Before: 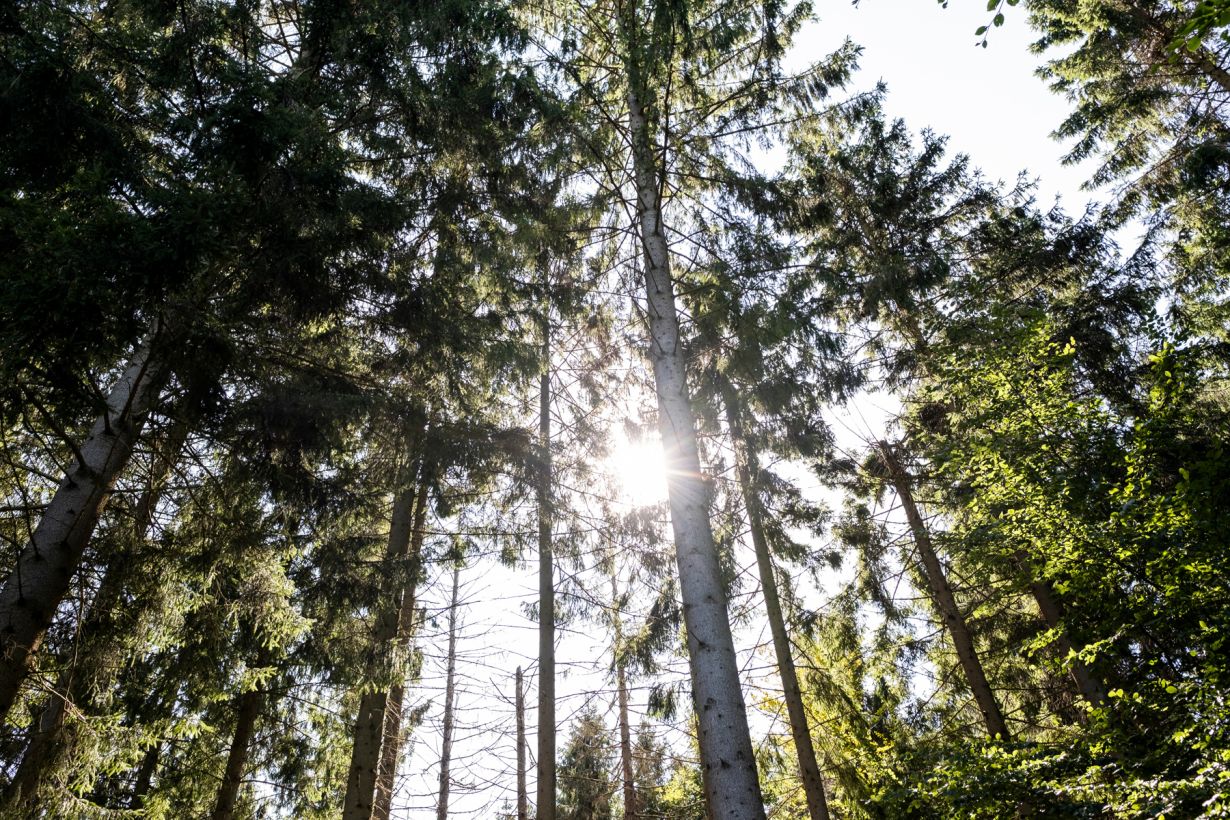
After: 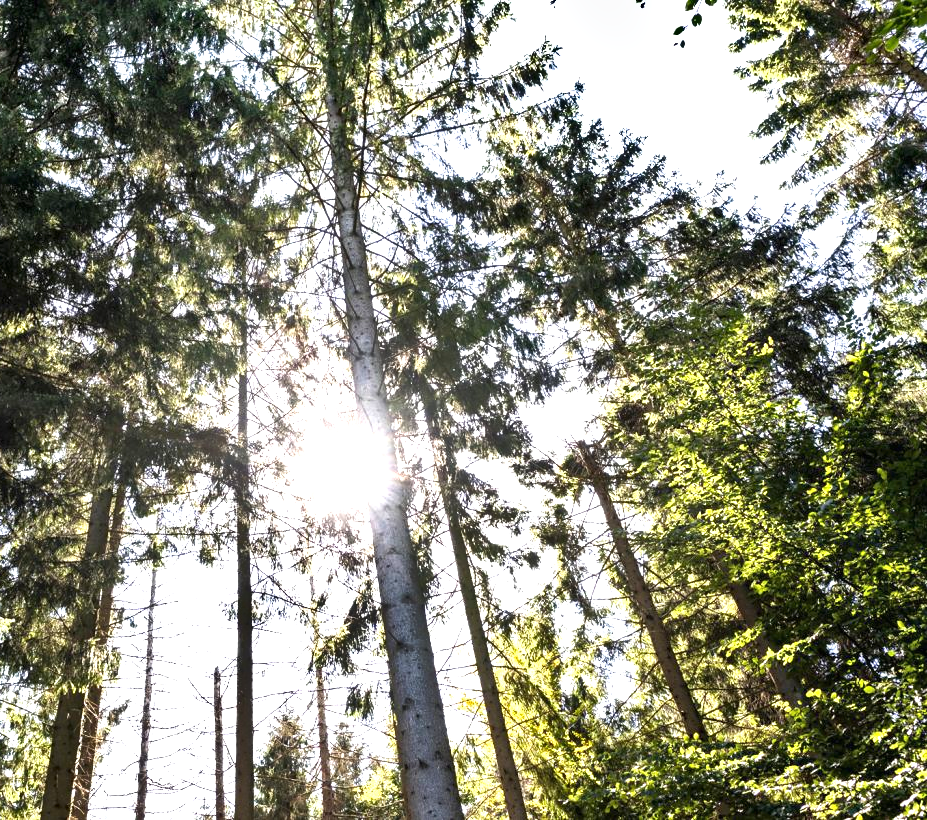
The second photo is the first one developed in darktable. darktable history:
shadows and highlights: soften with gaussian
crop and rotate: left 24.6%
exposure: black level correction 0, exposure 1.1 EV, compensate highlight preservation false
